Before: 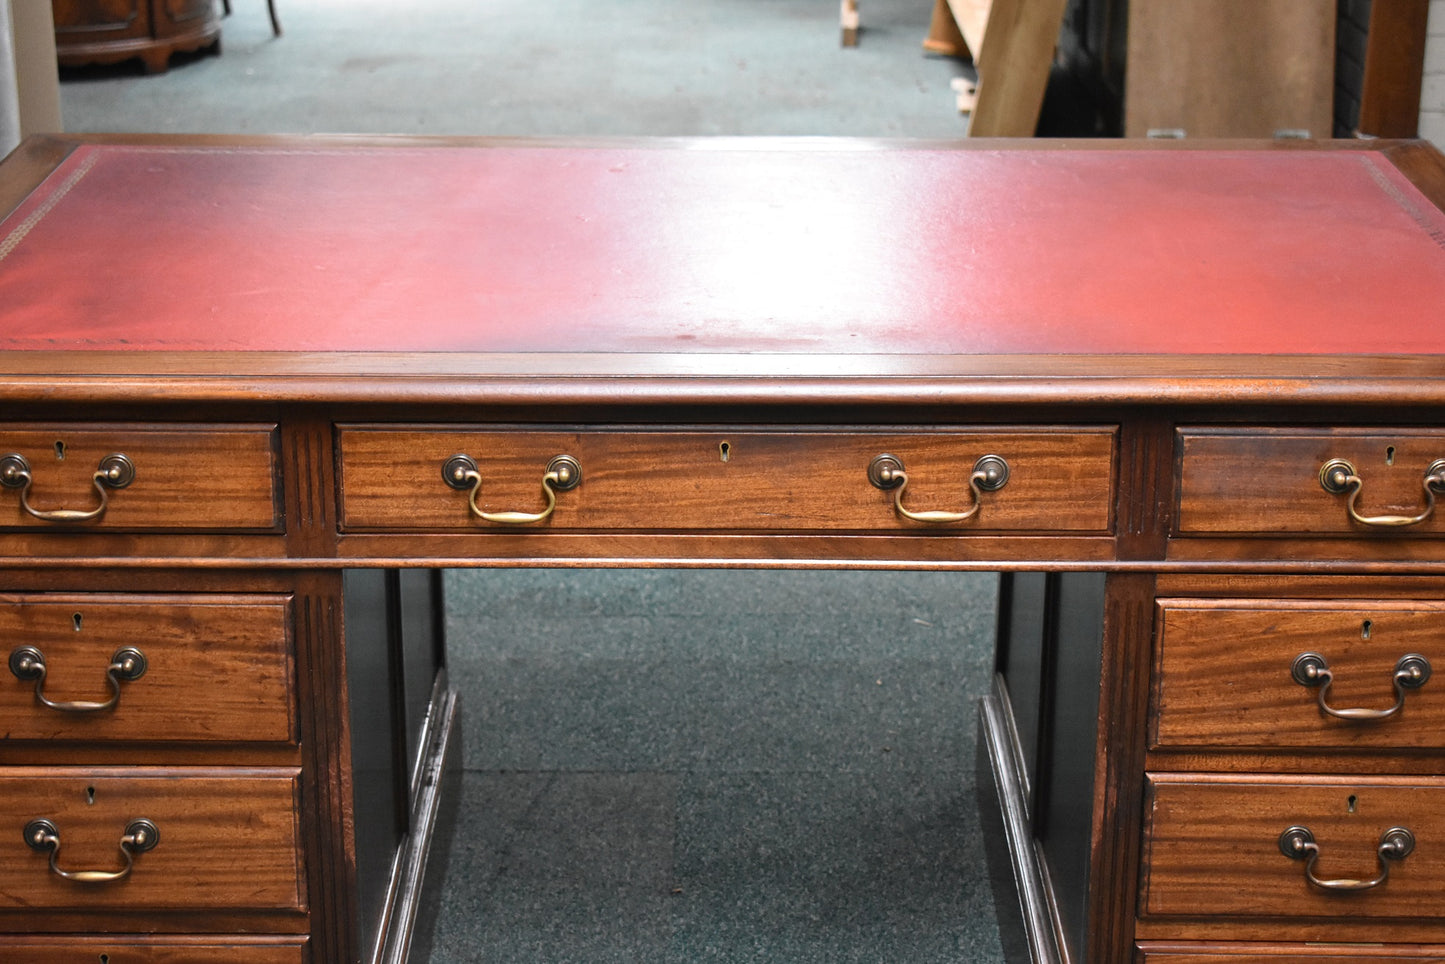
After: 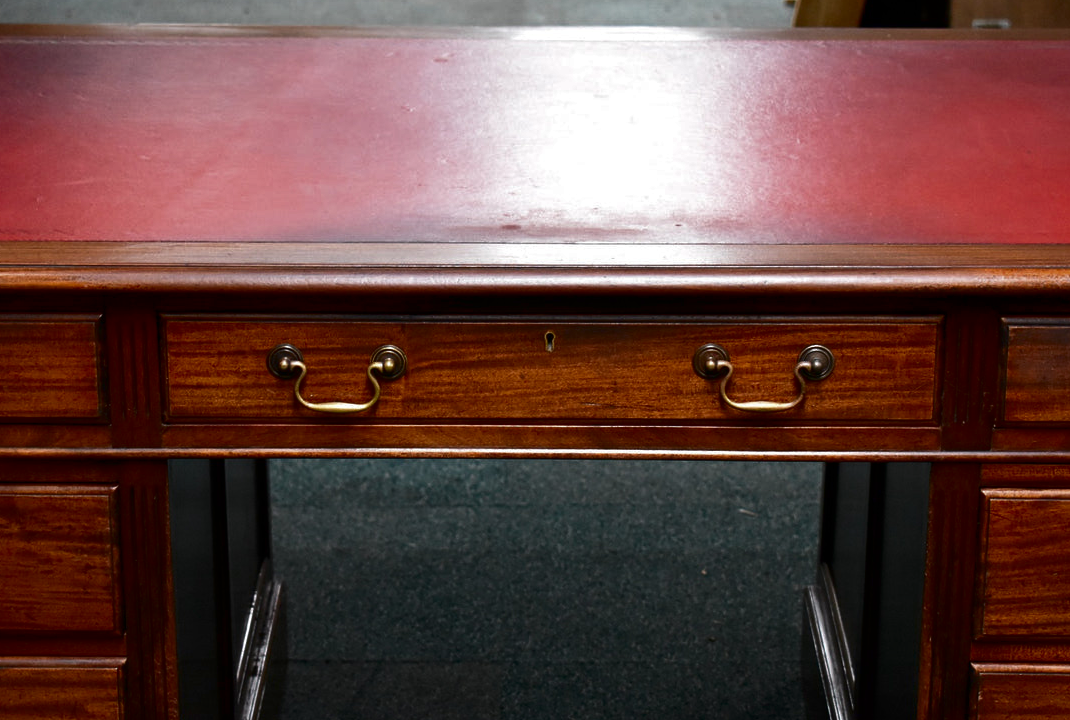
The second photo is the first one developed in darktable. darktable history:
color zones: curves: ch1 [(0, 0.523) (0.143, 0.545) (0.286, 0.52) (0.429, 0.506) (0.571, 0.503) (0.714, 0.503) (0.857, 0.508) (1, 0.523)]
contrast brightness saturation: brightness -0.517
crop and rotate: left 12.176%, top 11.45%, right 13.709%, bottom 13.783%
